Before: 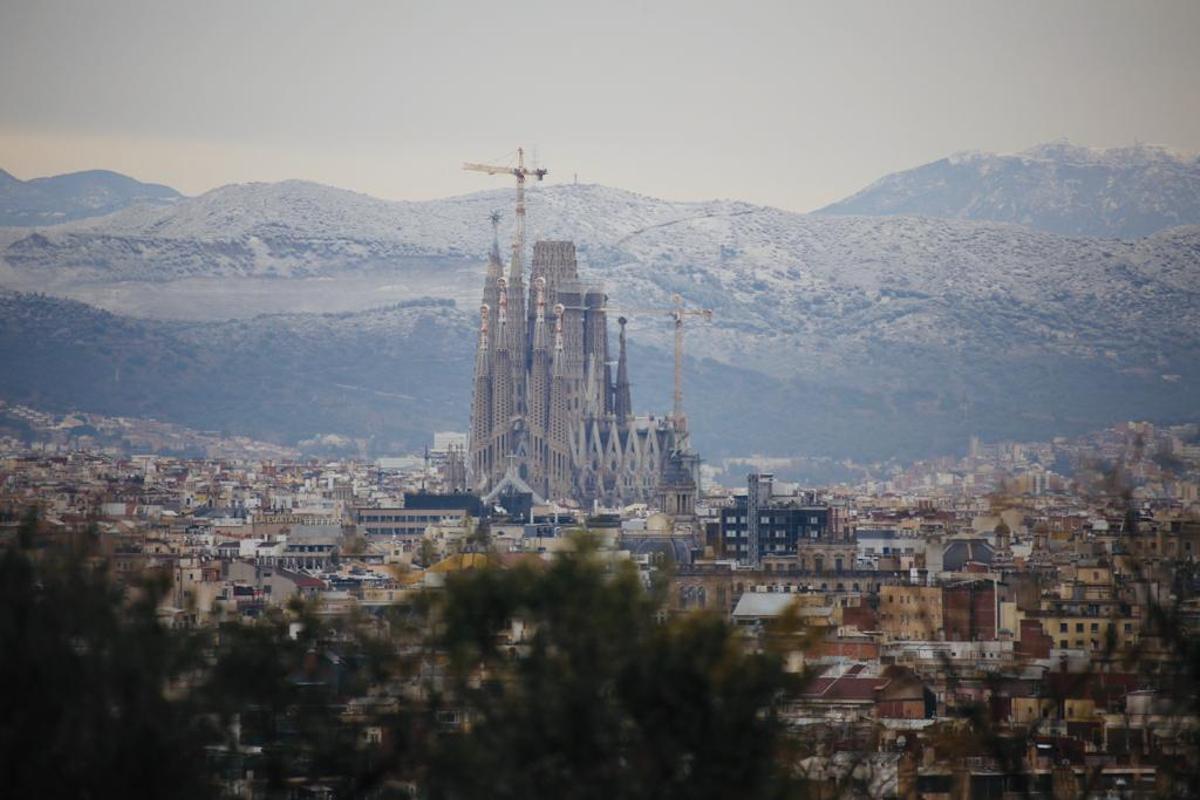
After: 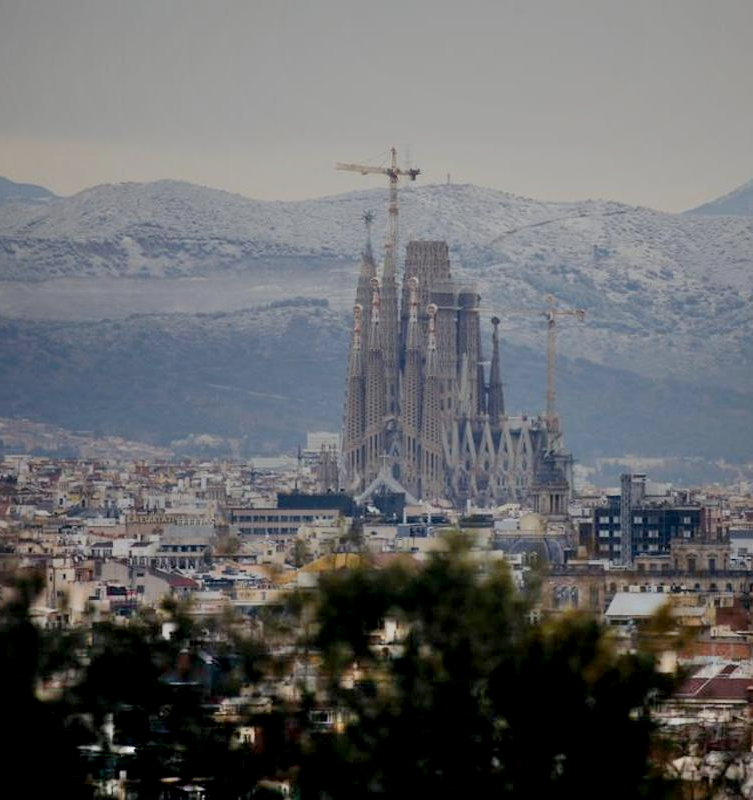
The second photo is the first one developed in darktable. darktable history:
shadows and highlights: shadows 60, soften with gaussian
exposure: black level correction 0.011, exposure -0.478 EV, compensate highlight preservation false
crop: left 10.644%, right 26.528%
